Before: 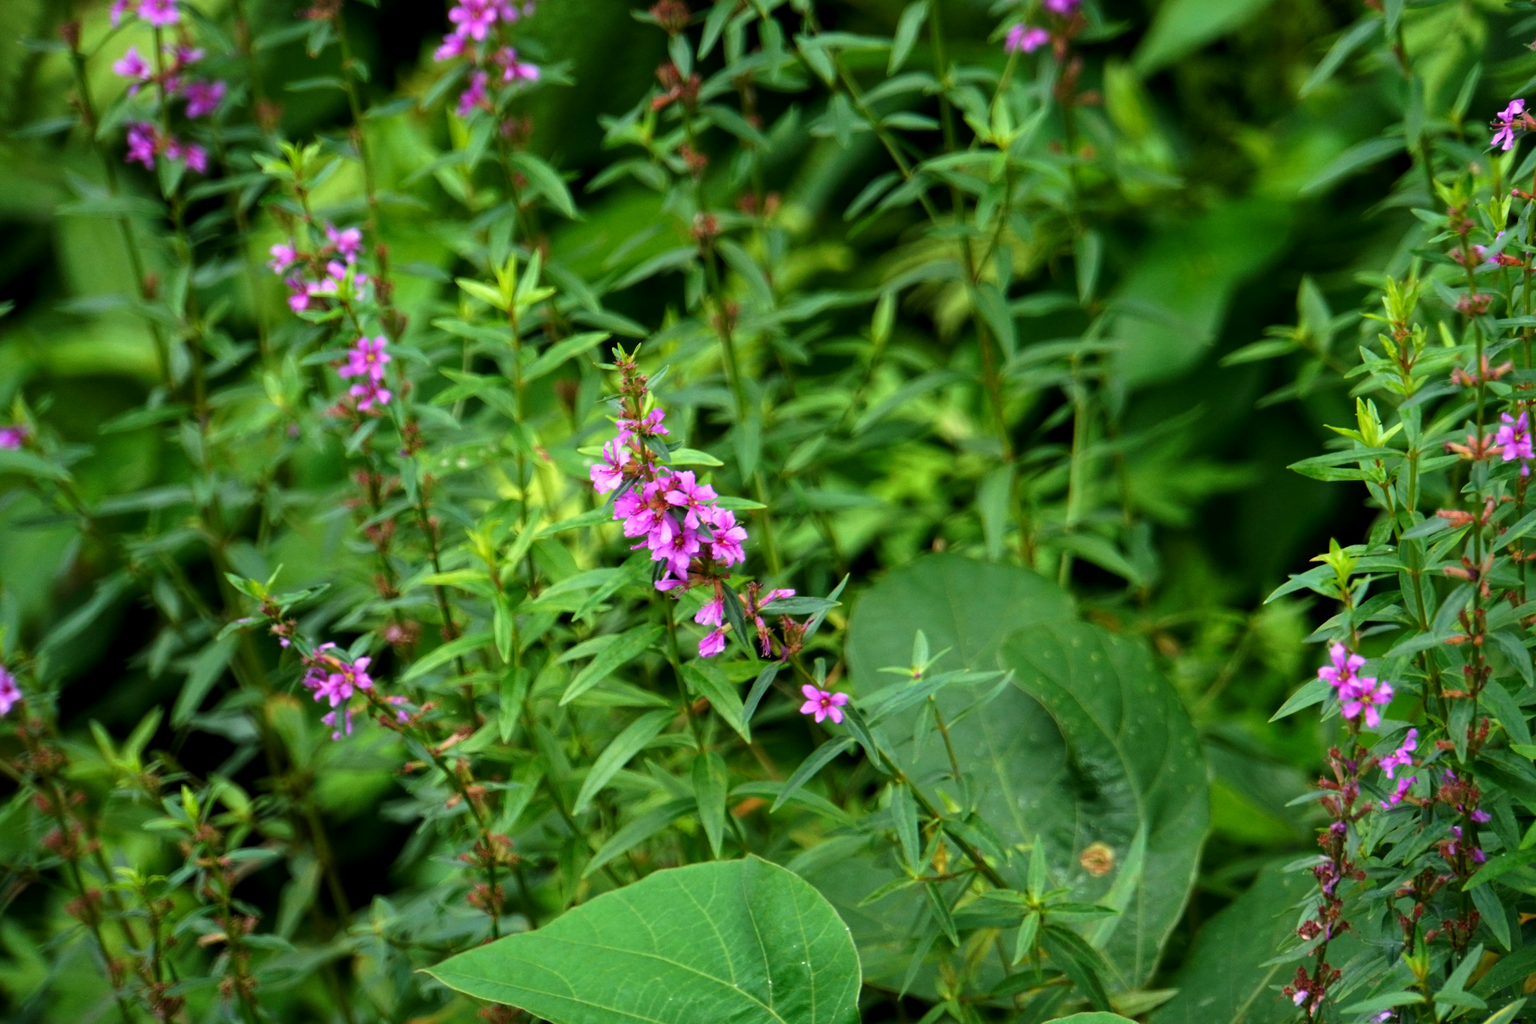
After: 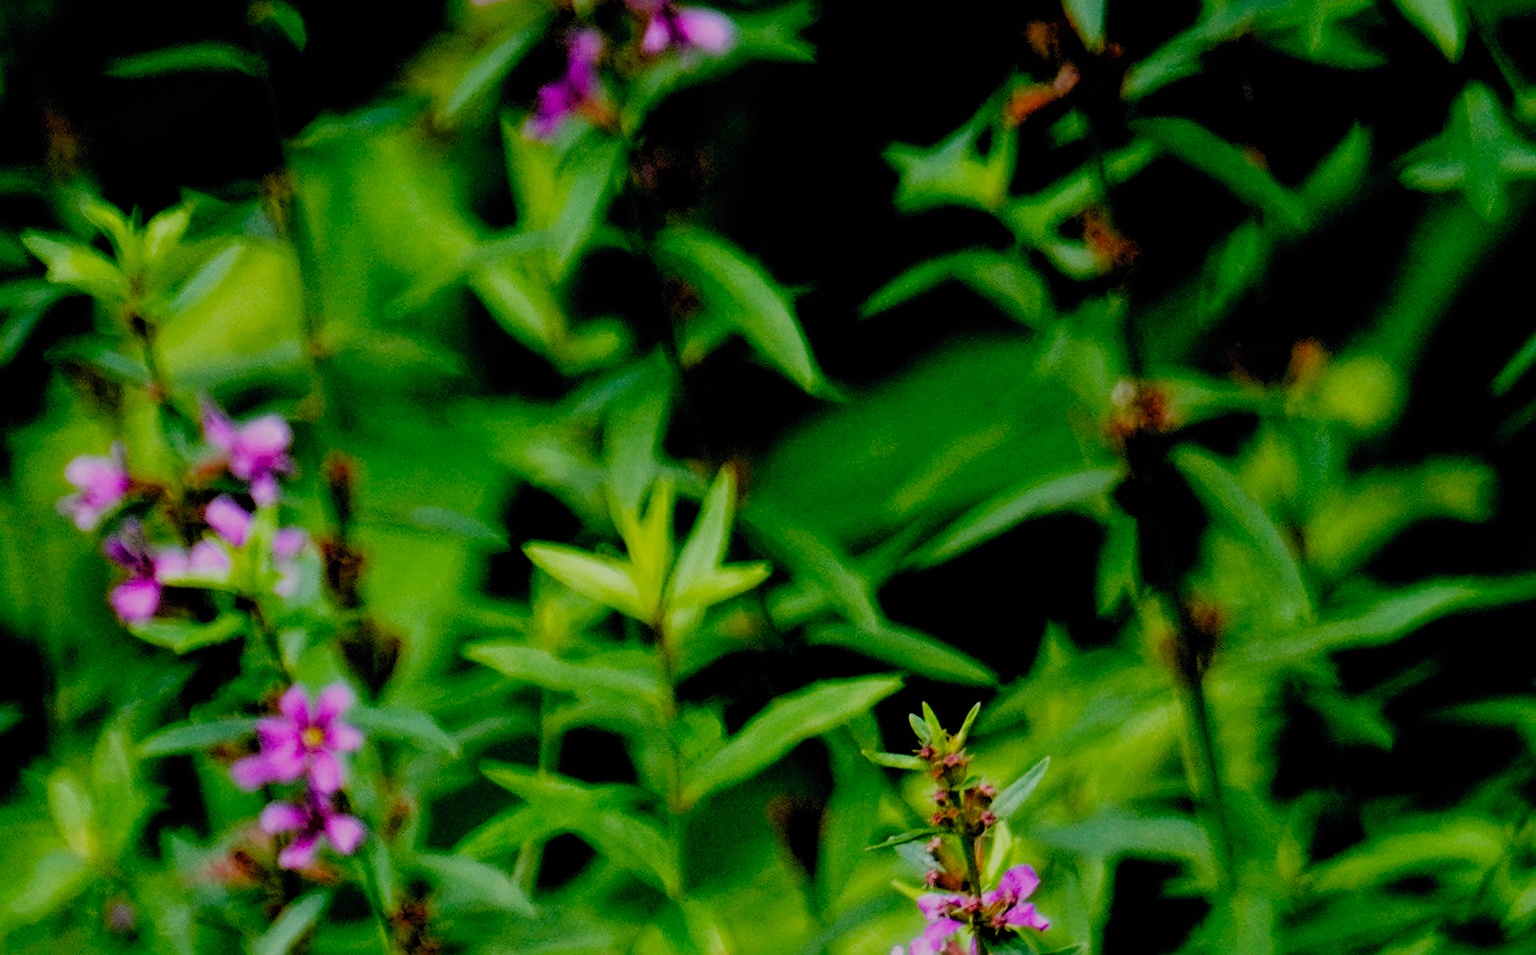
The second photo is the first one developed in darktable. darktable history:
crop: left 15.452%, top 5.459%, right 43.956%, bottom 56.62%
sharpen: amount 0.2
exposure: black level correction 0.011, exposure -0.478 EV, compensate highlight preservation false
rotate and perspective: rotation 0.192°, lens shift (horizontal) -0.015, crop left 0.005, crop right 0.996, crop top 0.006, crop bottom 0.99
filmic rgb: black relative exposure -2.85 EV, white relative exposure 4.56 EV, hardness 1.77, contrast 1.25, preserve chrominance no, color science v5 (2021)
